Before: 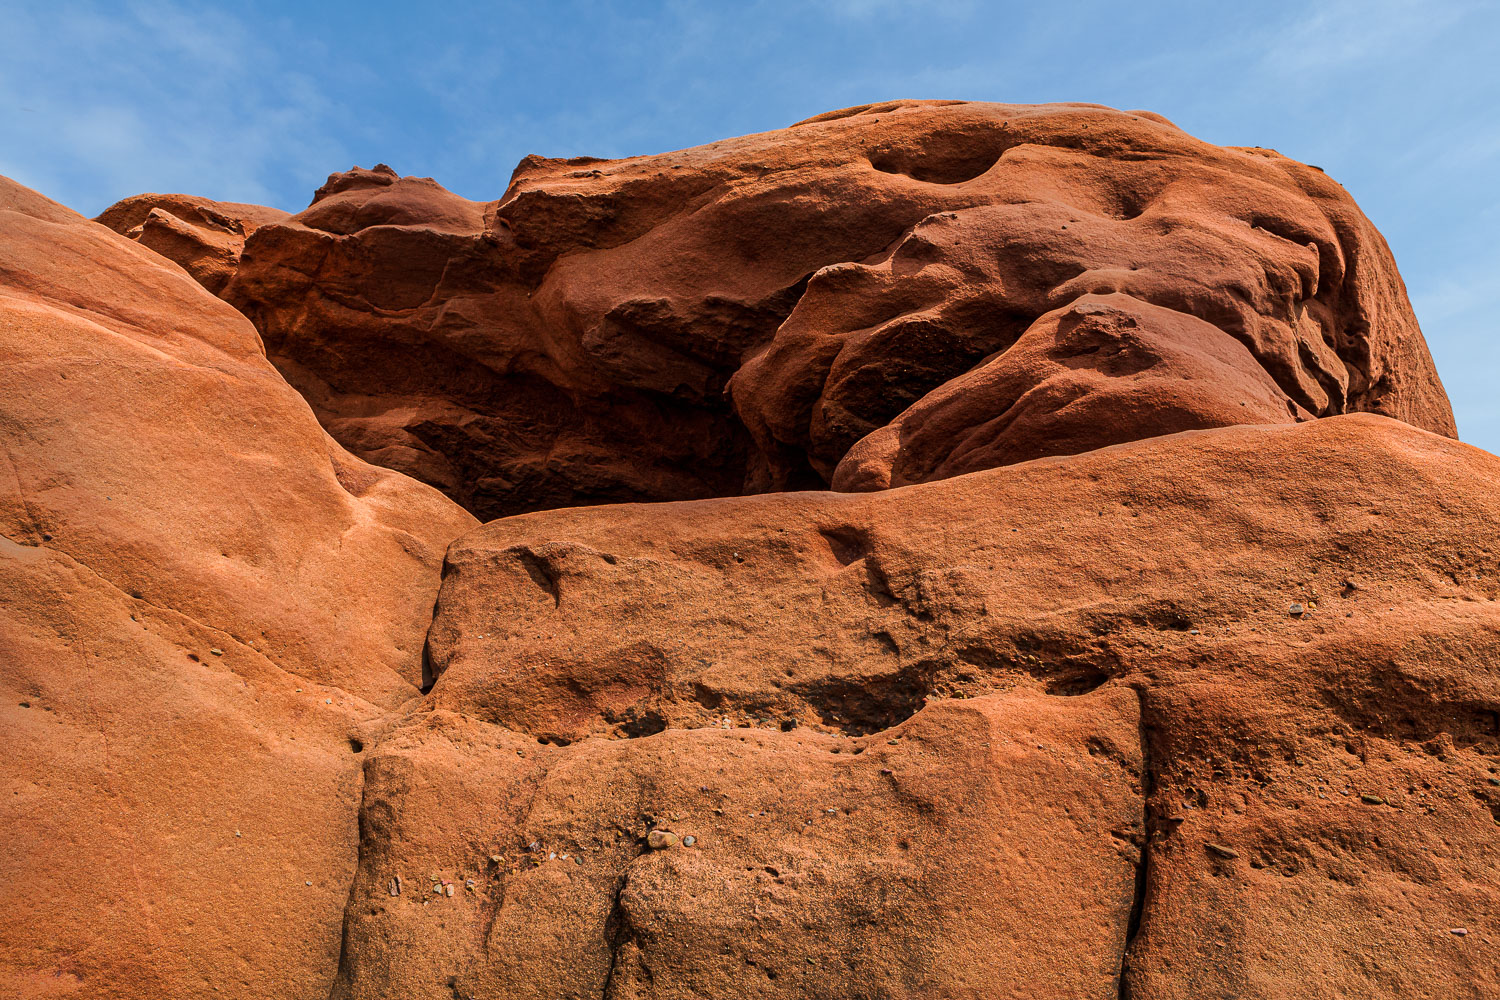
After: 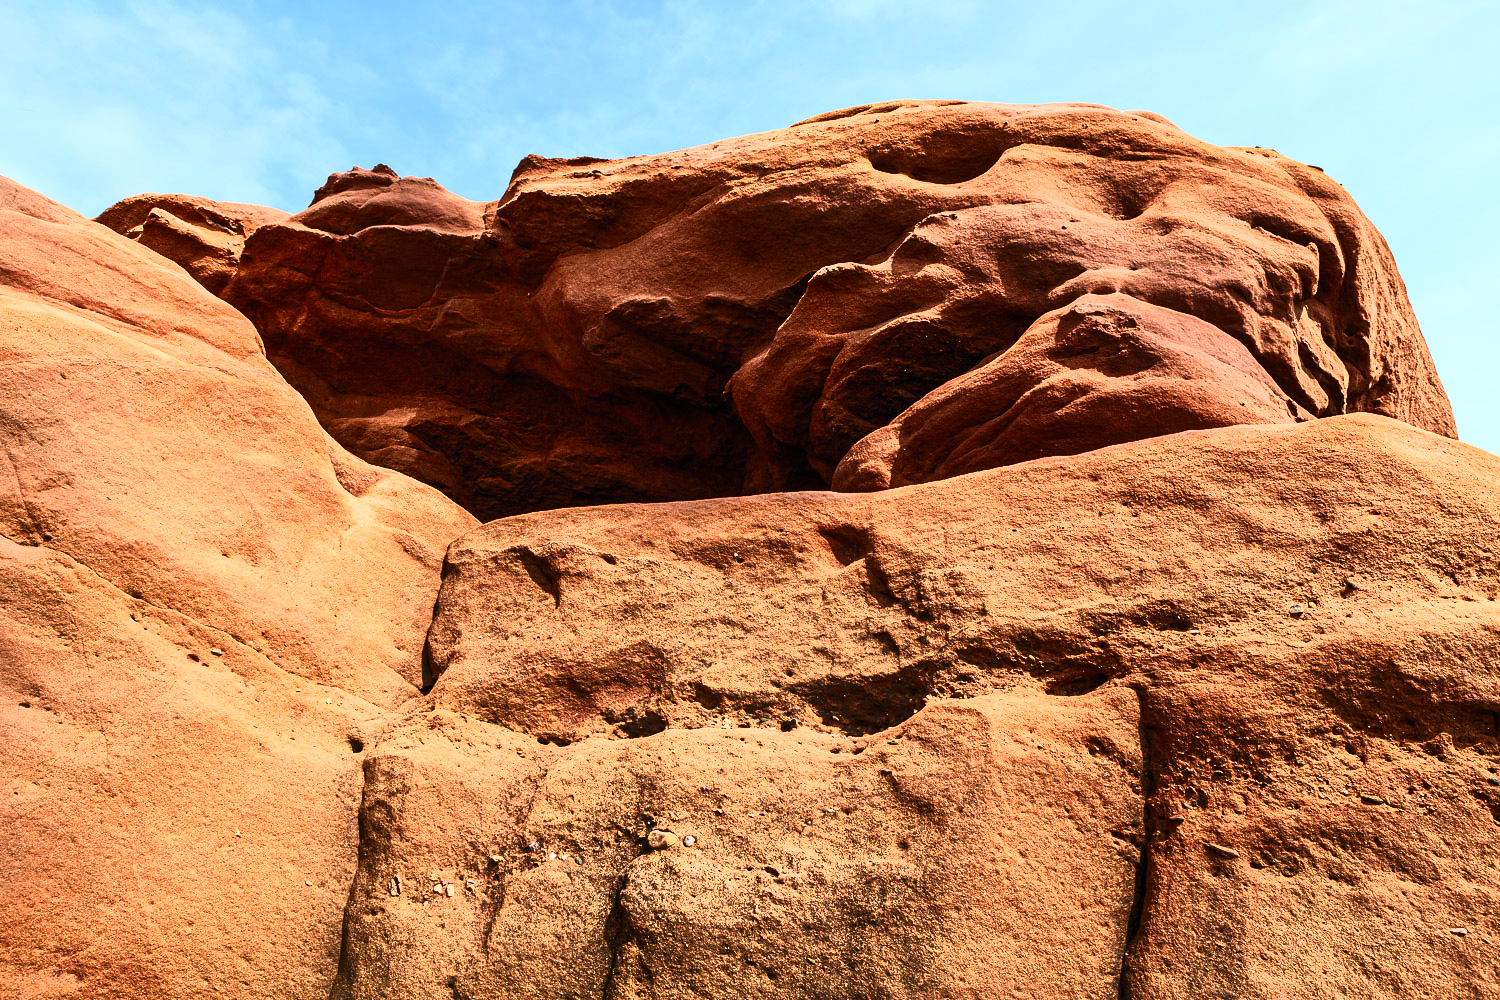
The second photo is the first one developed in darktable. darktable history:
contrast brightness saturation: contrast 0.604, brightness 0.345, saturation 0.141
